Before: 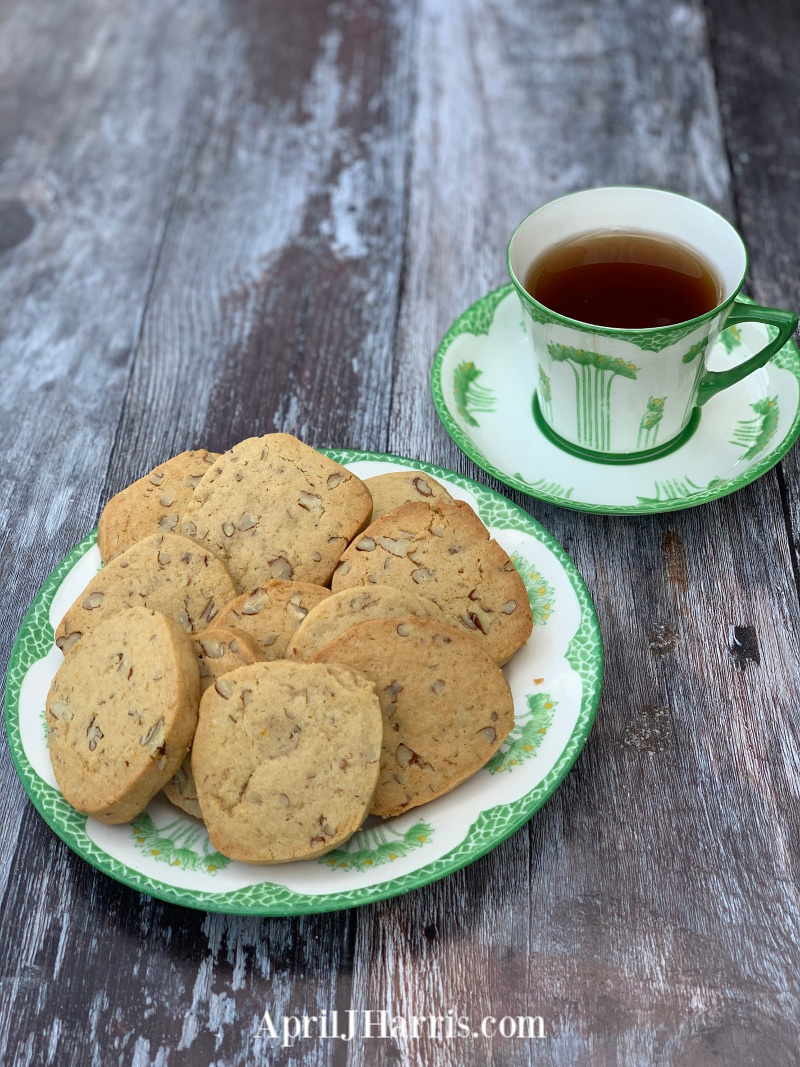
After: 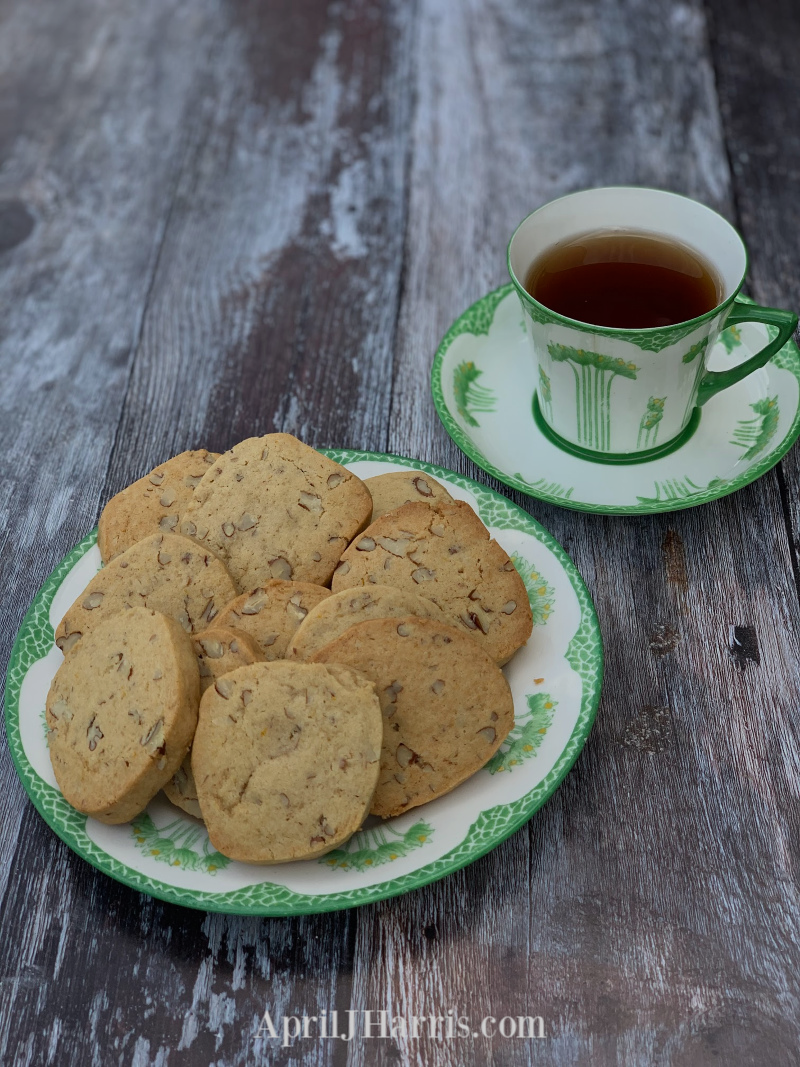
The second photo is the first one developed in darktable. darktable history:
exposure: black level correction 0, exposure -0.71 EV, compensate highlight preservation false
